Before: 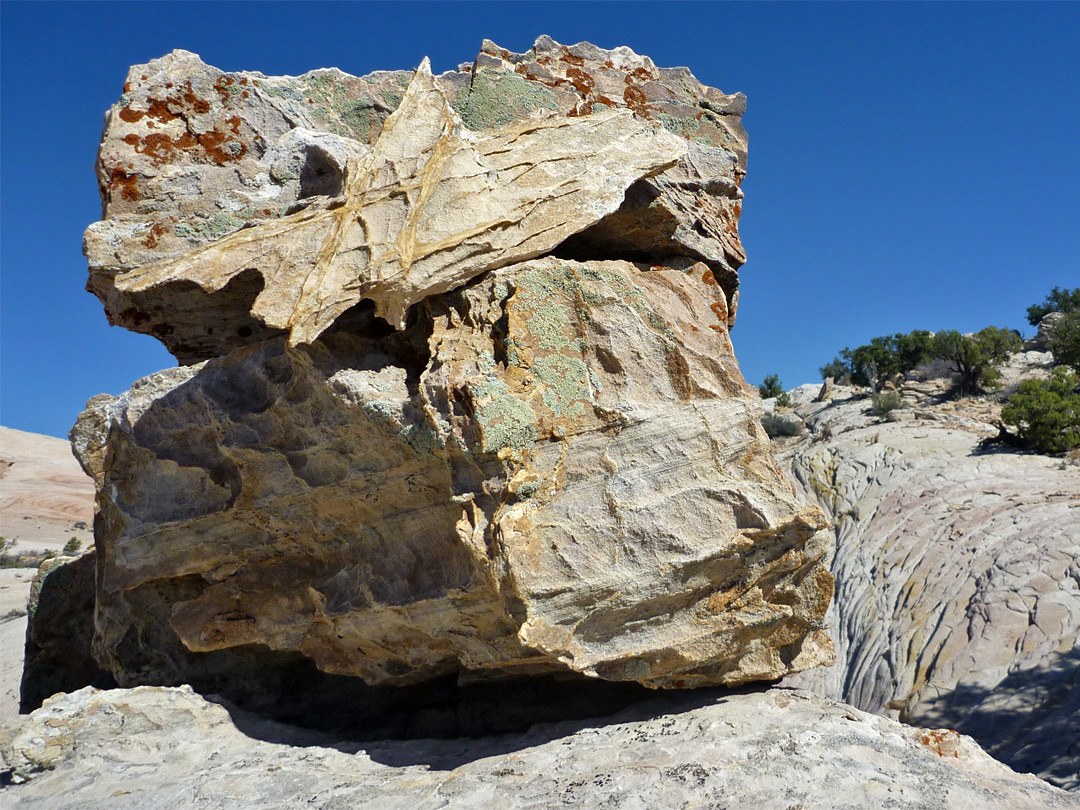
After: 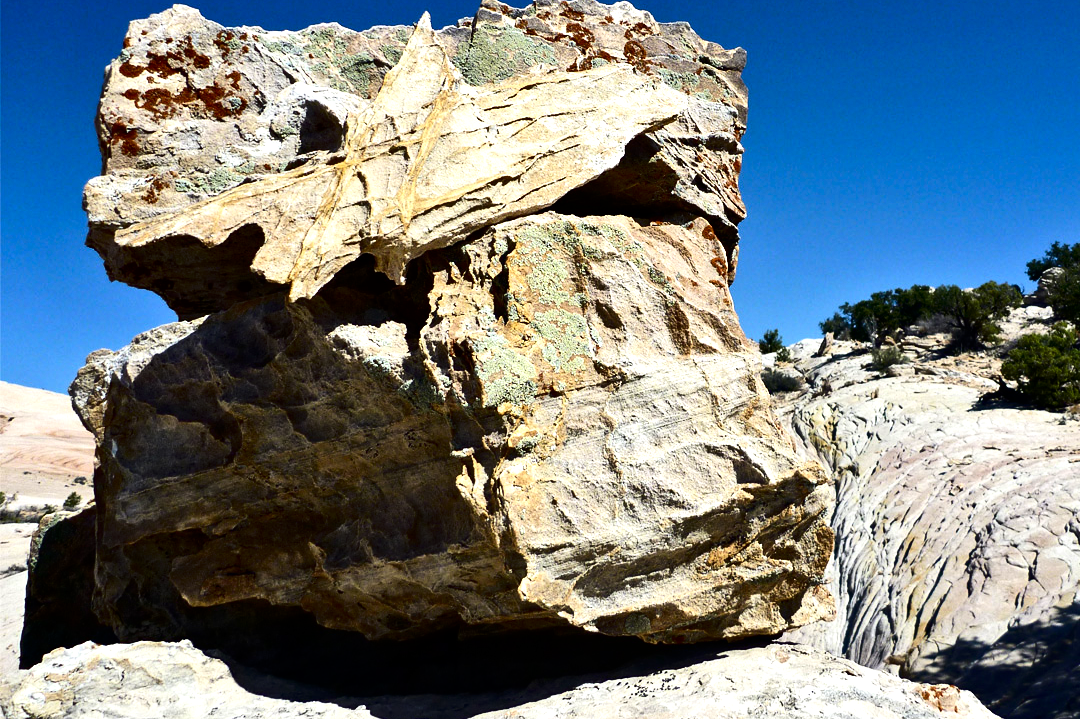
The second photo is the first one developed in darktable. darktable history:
contrast brightness saturation: contrast 0.2, brightness -0.11, saturation 0.1
crop and rotate: top 5.609%, bottom 5.609%
tone equalizer: -8 EV -0.75 EV, -7 EV -0.7 EV, -6 EV -0.6 EV, -5 EV -0.4 EV, -3 EV 0.4 EV, -2 EV 0.6 EV, -1 EV 0.7 EV, +0 EV 0.75 EV, edges refinement/feathering 500, mask exposure compensation -1.57 EV, preserve details no
